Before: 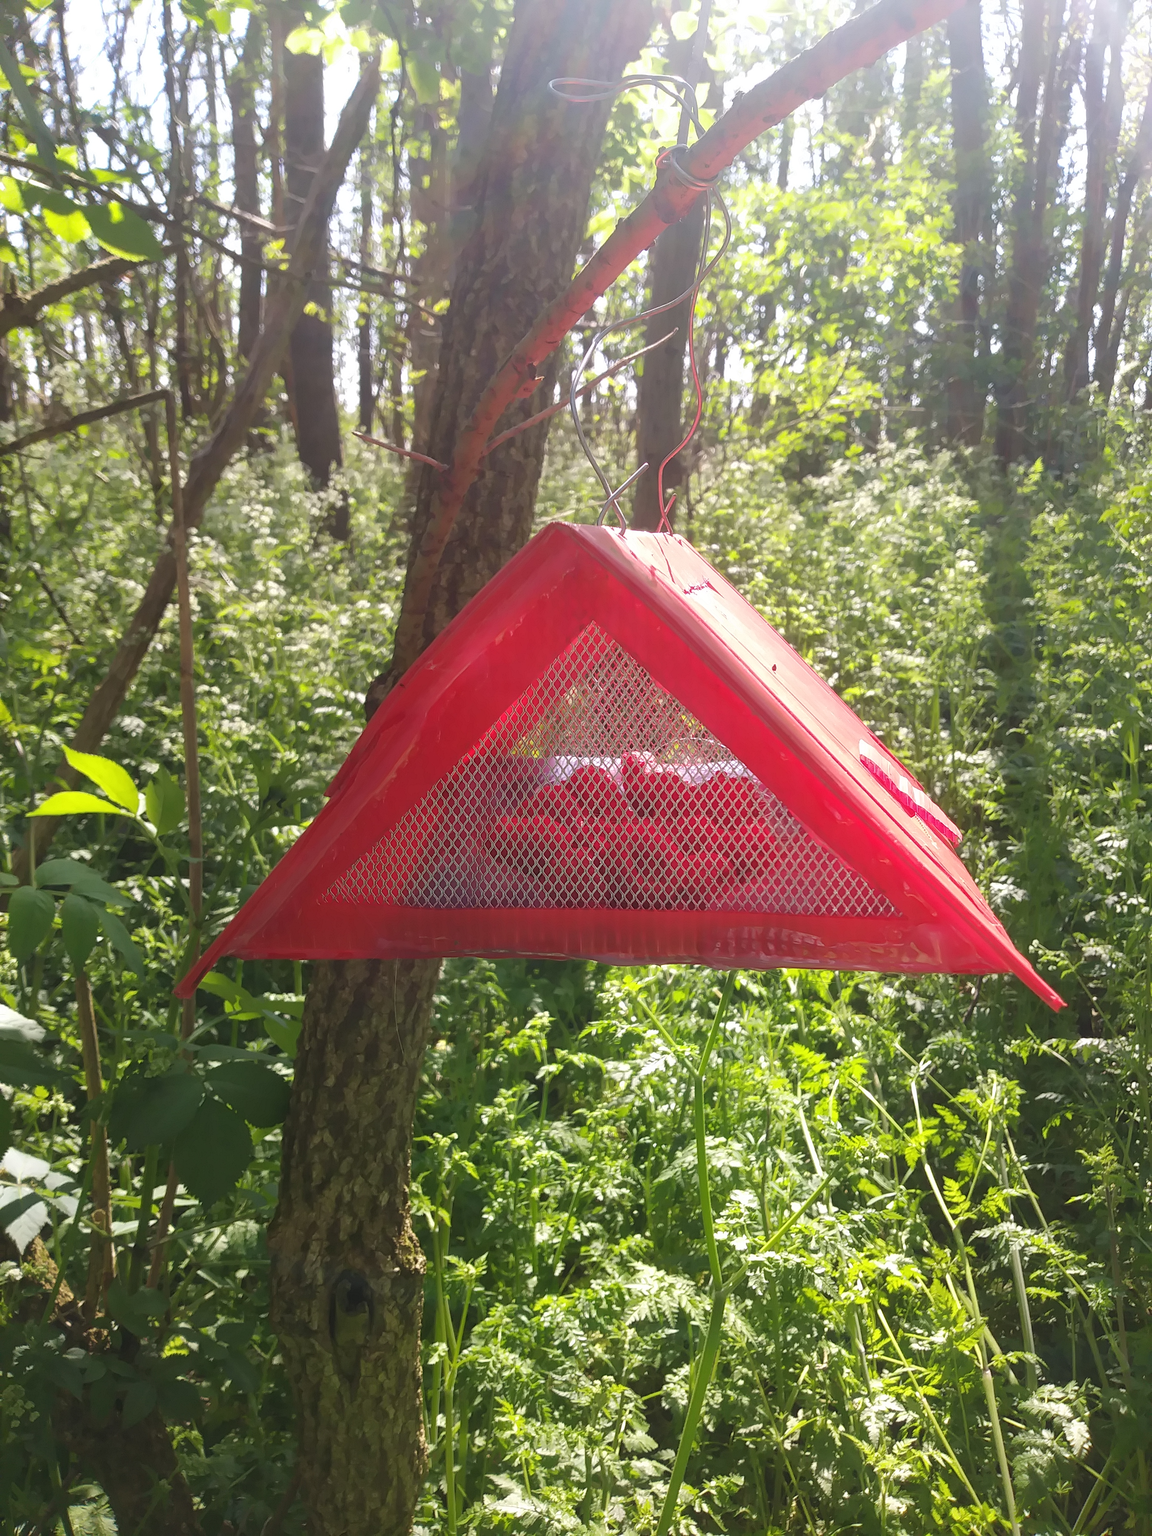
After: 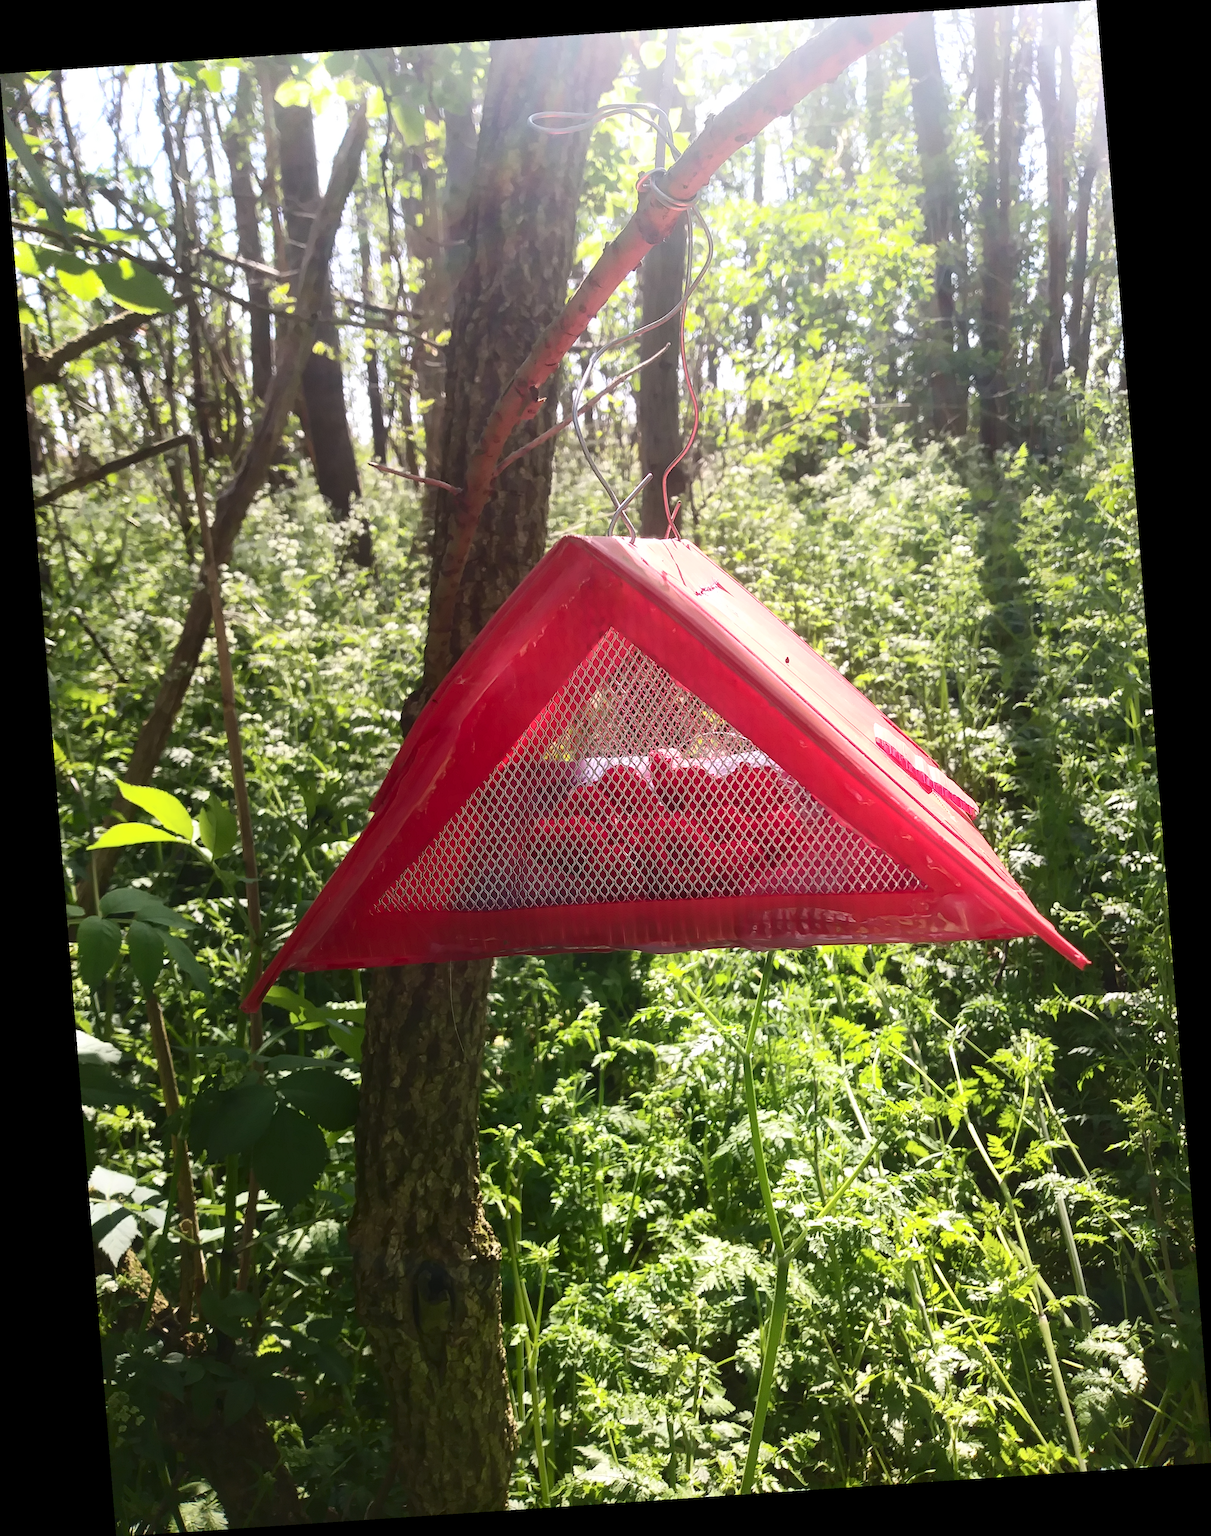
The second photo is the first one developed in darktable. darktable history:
contrast brightness saturation: contrast 0.28
levels: mode automatic, black 0.023%, white 99.97%, levels [0.062, 0.494, 0.925]
rotate and perspective: rotation -4.2°, shear 0.006, automatic cropping off
